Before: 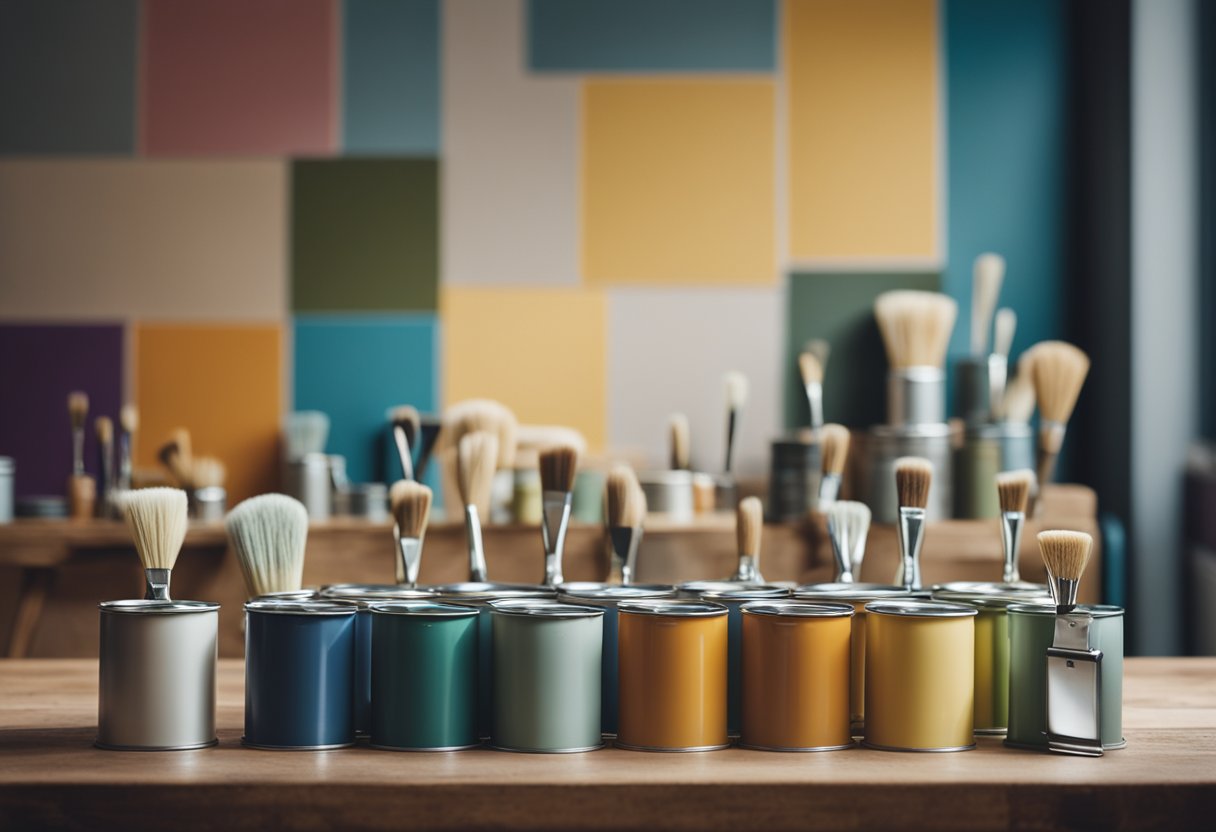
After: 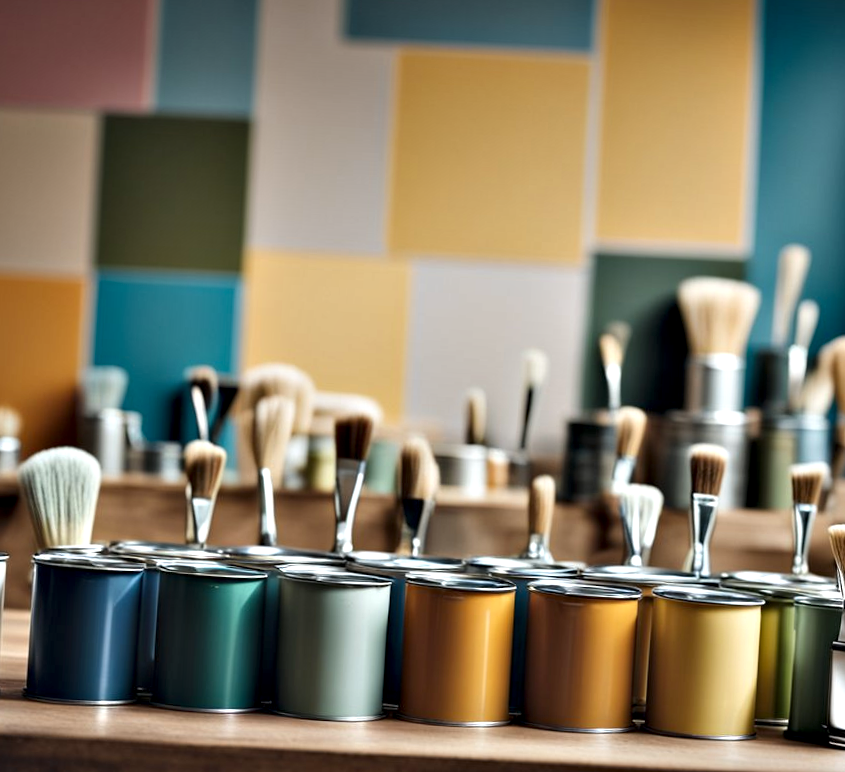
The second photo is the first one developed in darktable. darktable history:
crop and rotate: angle -3.01°, left 14.156%, top 0.037%, right 11.042%, bottom 0.048%
contrast equalizer: y [[0.6 ×6], [0.55 ×6], [0 ×6], [0 ×6], [0 ×6]]
